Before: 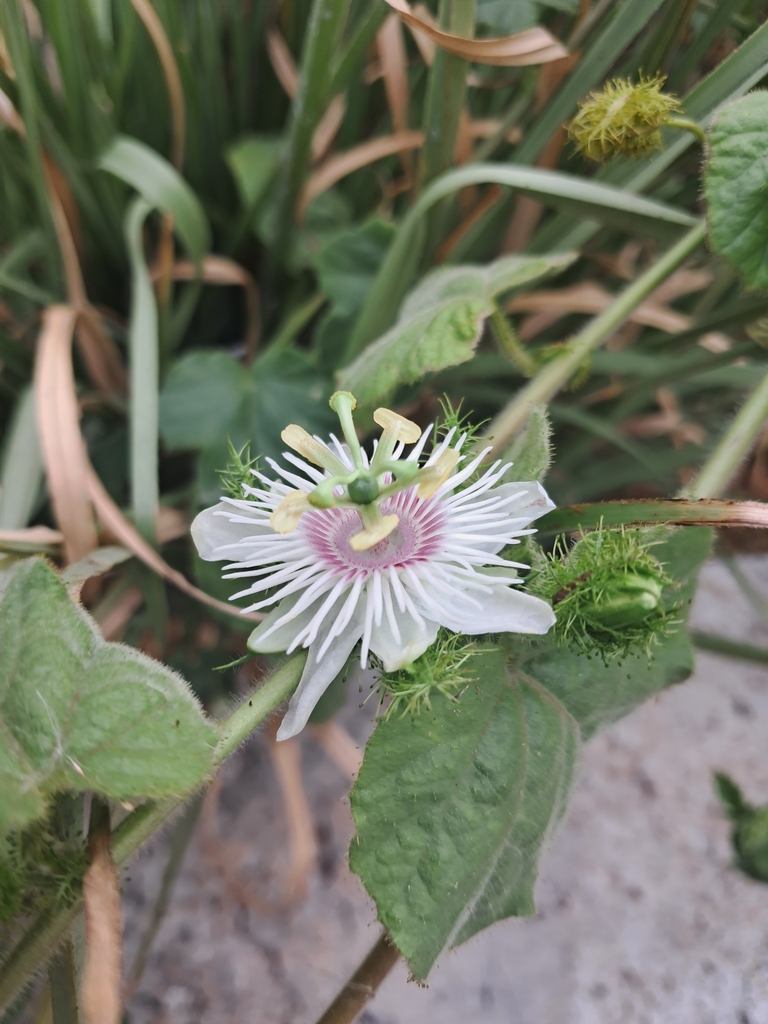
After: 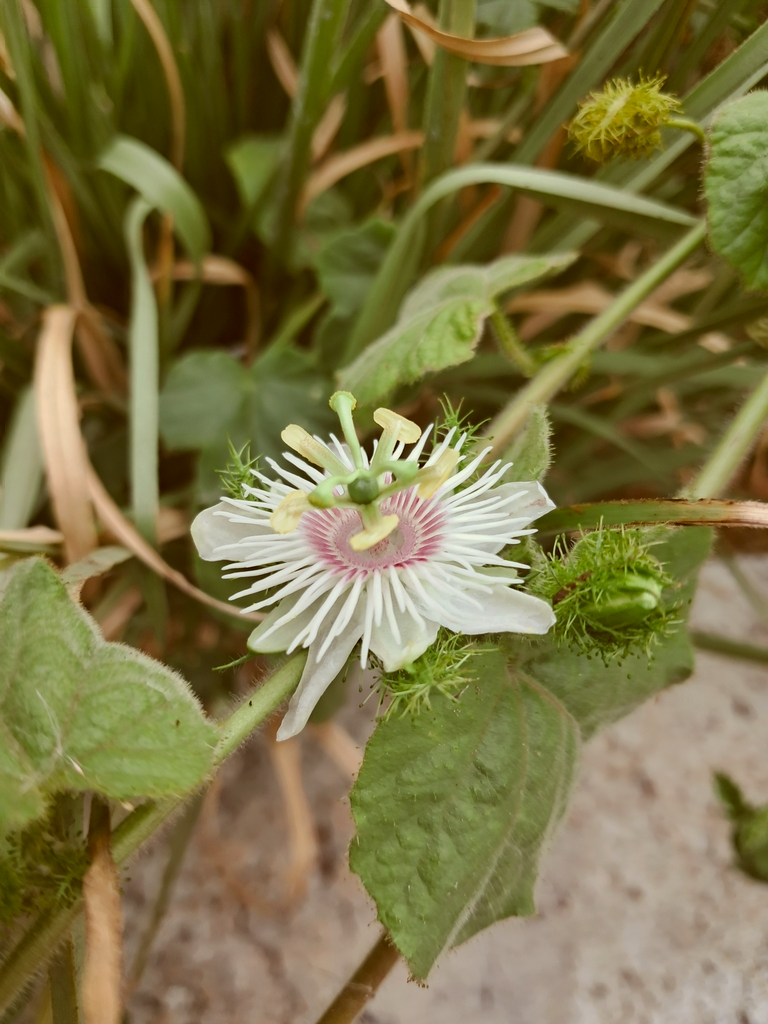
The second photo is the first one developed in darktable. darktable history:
color correction: highlights a* -6.09, highlights b* 9.53, shadows a* 10.79, shadows b* 23.96
